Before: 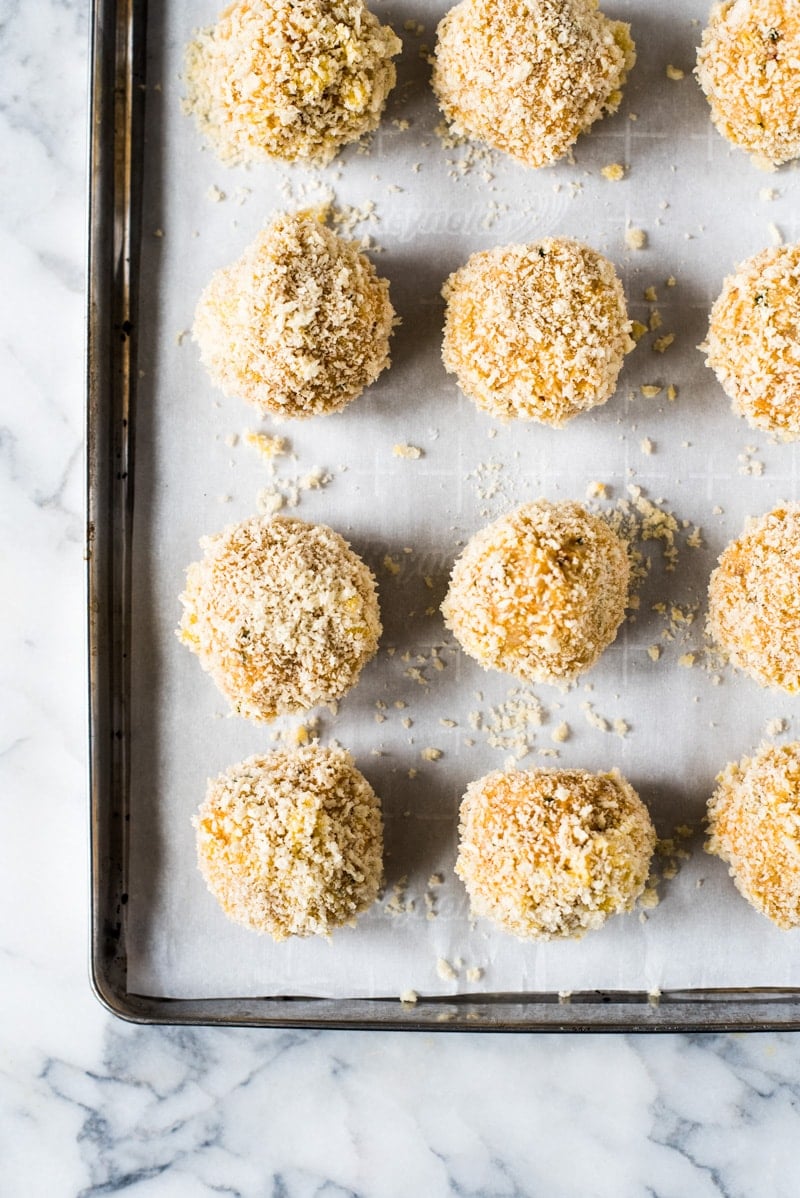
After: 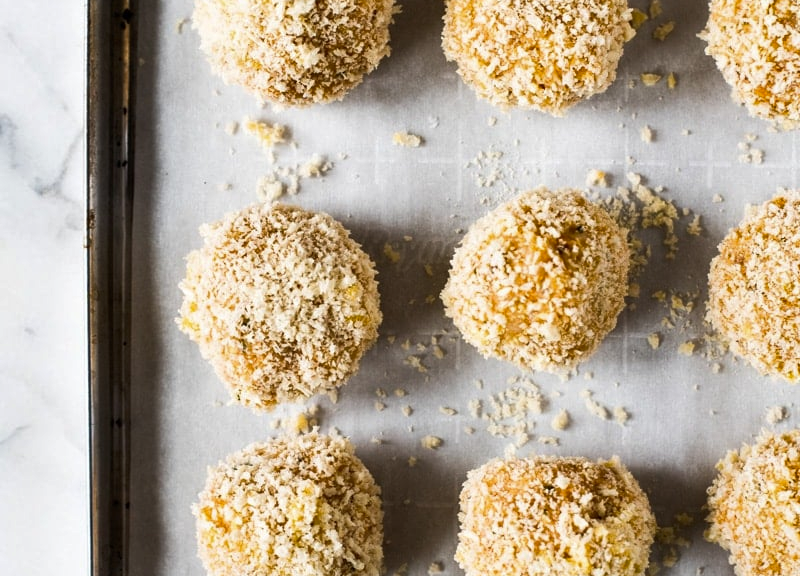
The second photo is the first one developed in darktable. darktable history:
crop and rotate: top 26.205%, bottom 25.702%
shadows and highlights: low approximation 0.01, soften with gaussian
